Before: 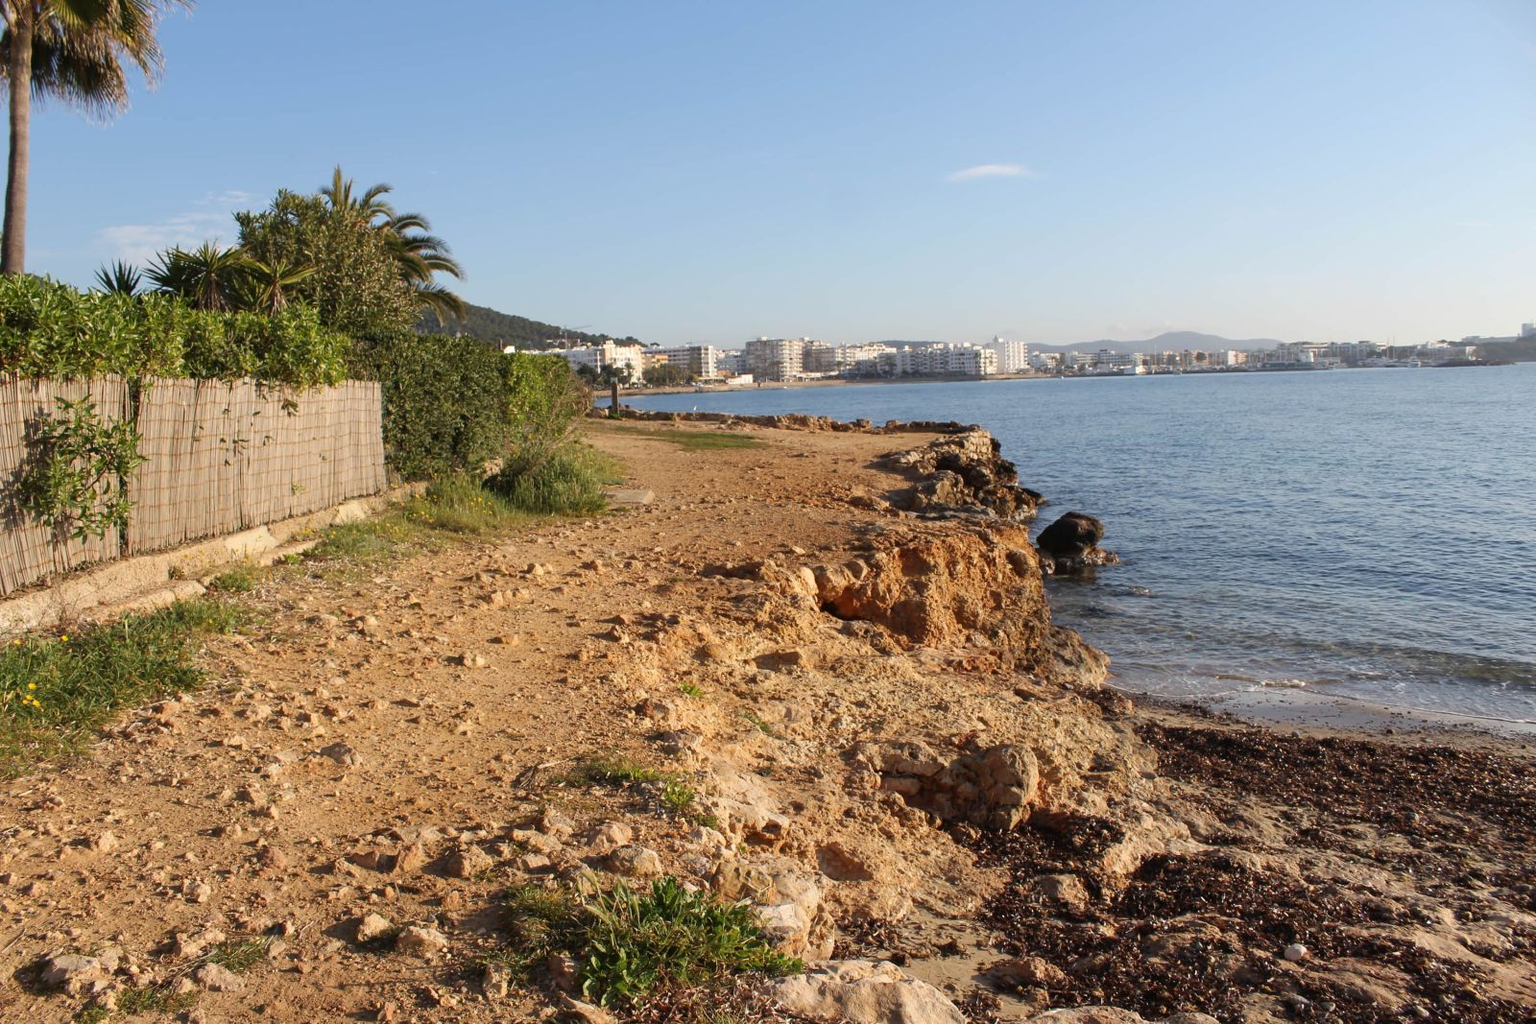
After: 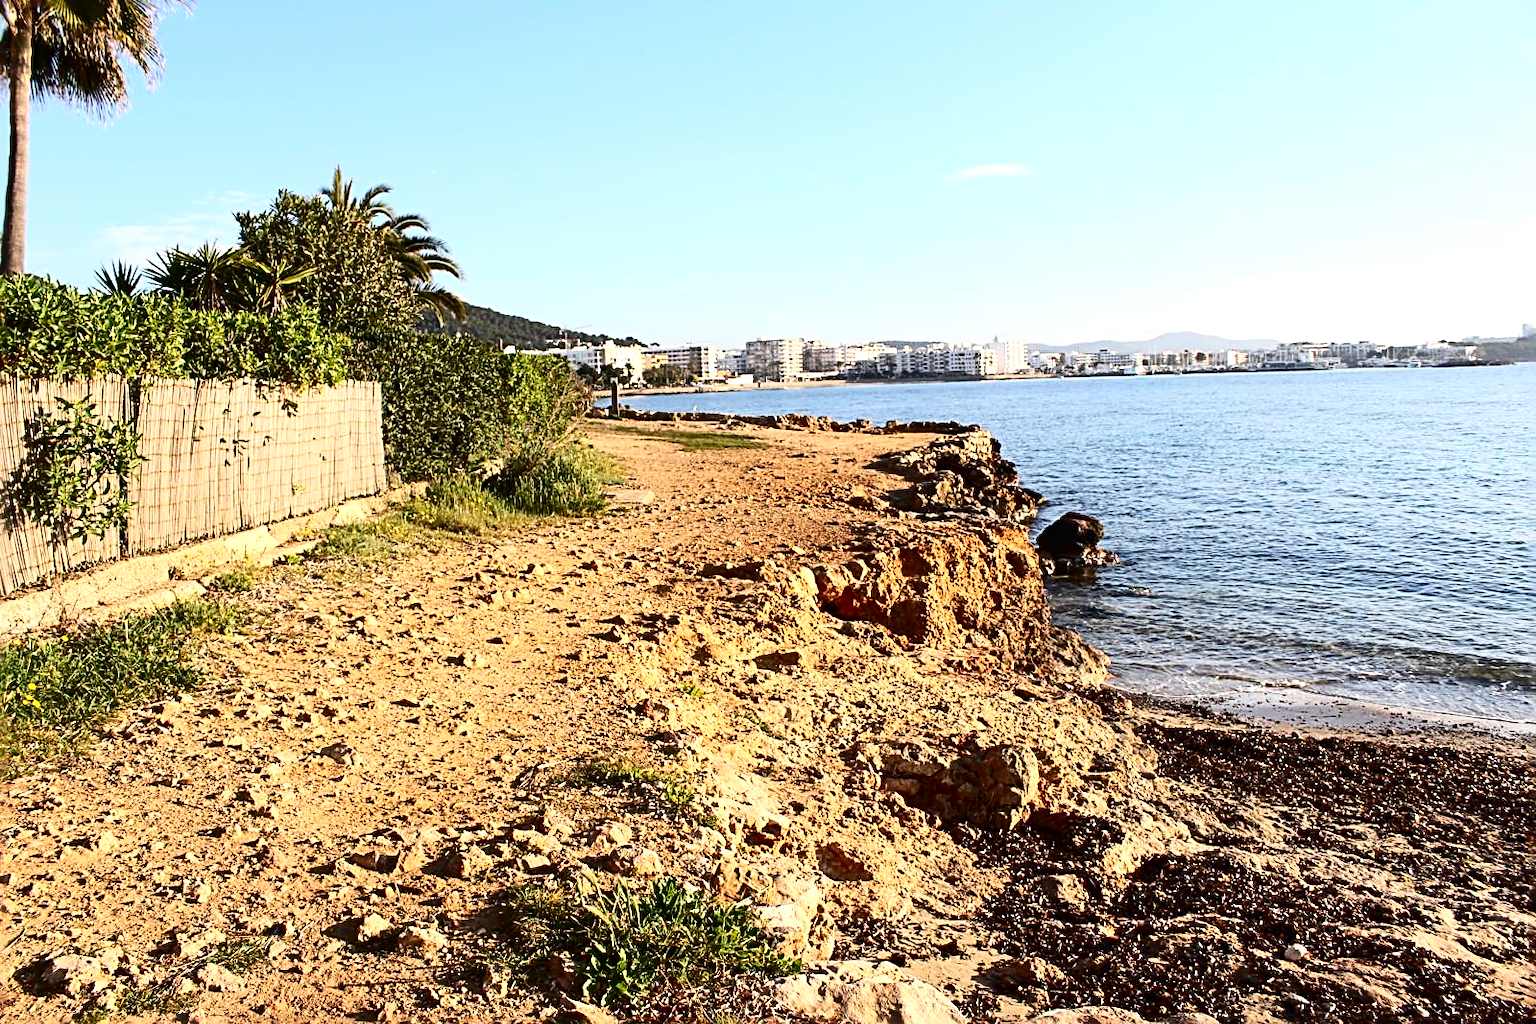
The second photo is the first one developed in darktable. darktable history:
exposure: black level correction 0, exposure 0.7 EV, compensate exposure bias true, compensate highlight preservation false
sharpen: radius 3.025, amount 0.757
contrast brightness saturation: contrast 0.32, brightness -0.08, saturation 0.17
